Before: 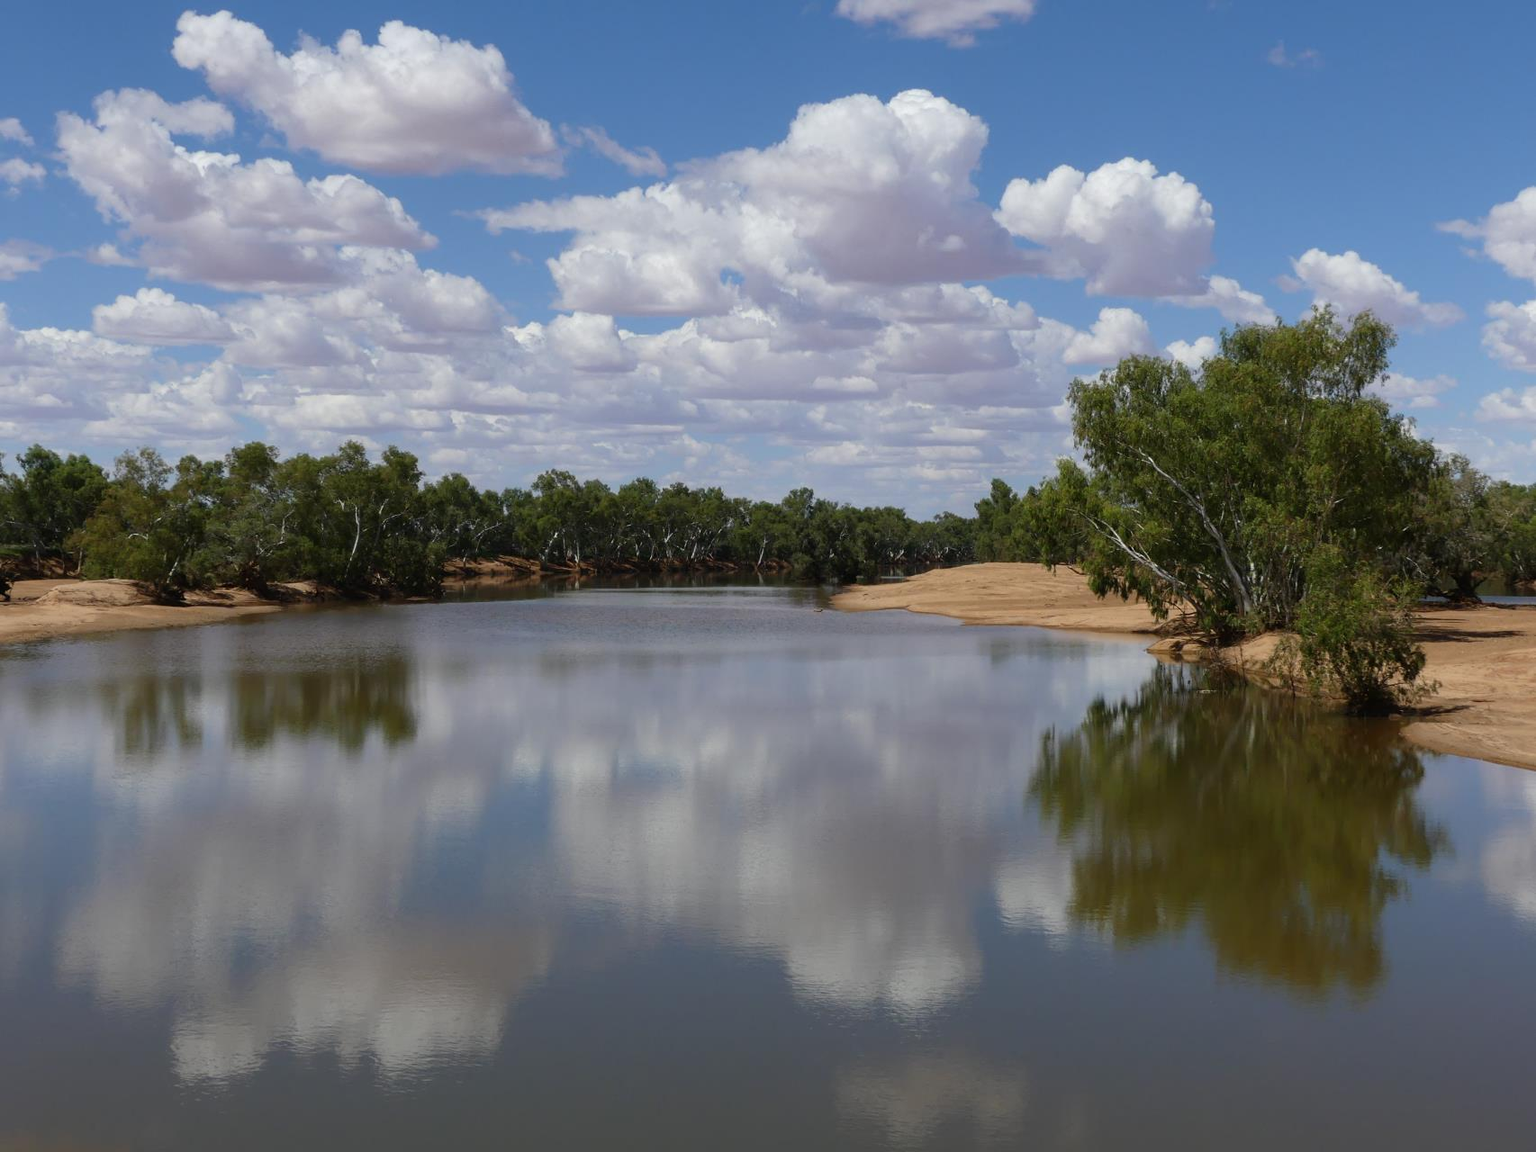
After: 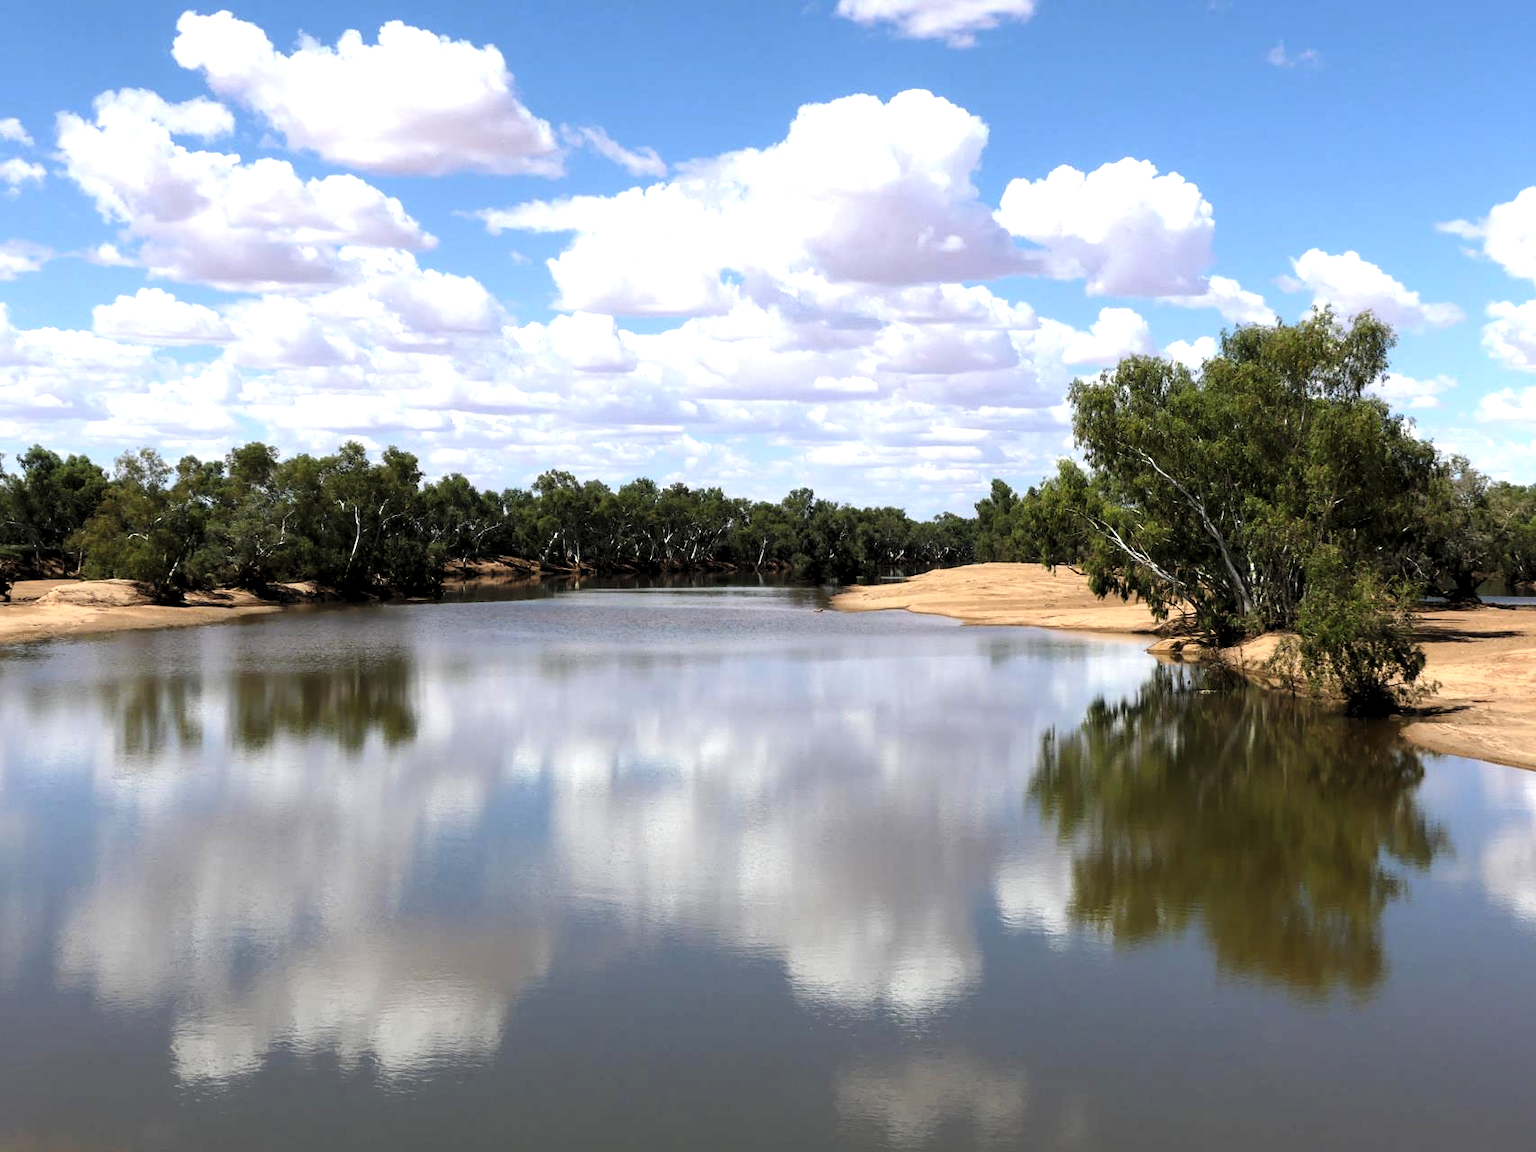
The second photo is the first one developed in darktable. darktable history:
levels: levels [0.116, 0.574, 1]
contrast brightness saturation: contrast 0.096, brightness 0.012, saturation 0.019
exposure: black level correction 0, exposure 1.199 EV, compensate exposure bias true, compensate highlight preservation false
